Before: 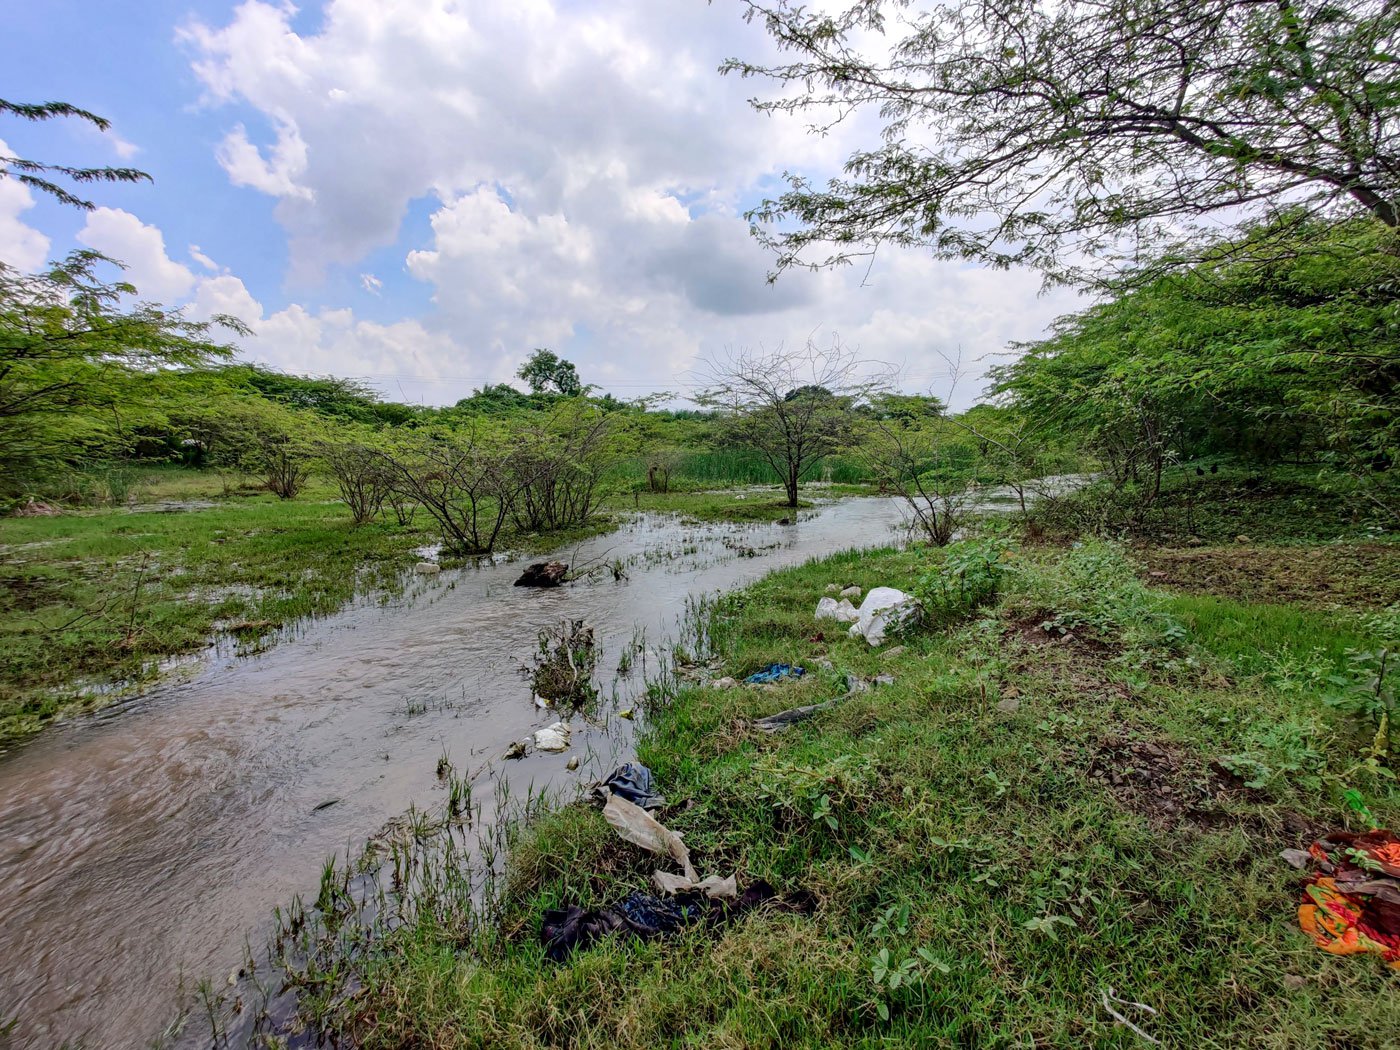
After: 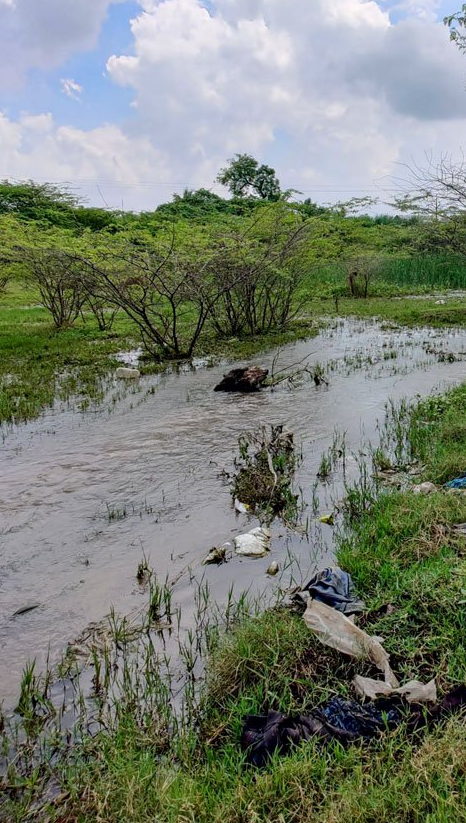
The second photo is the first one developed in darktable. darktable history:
crop and rotate: left 21.491%, top 18.586%, right 45.216%, bottom 3.007%
